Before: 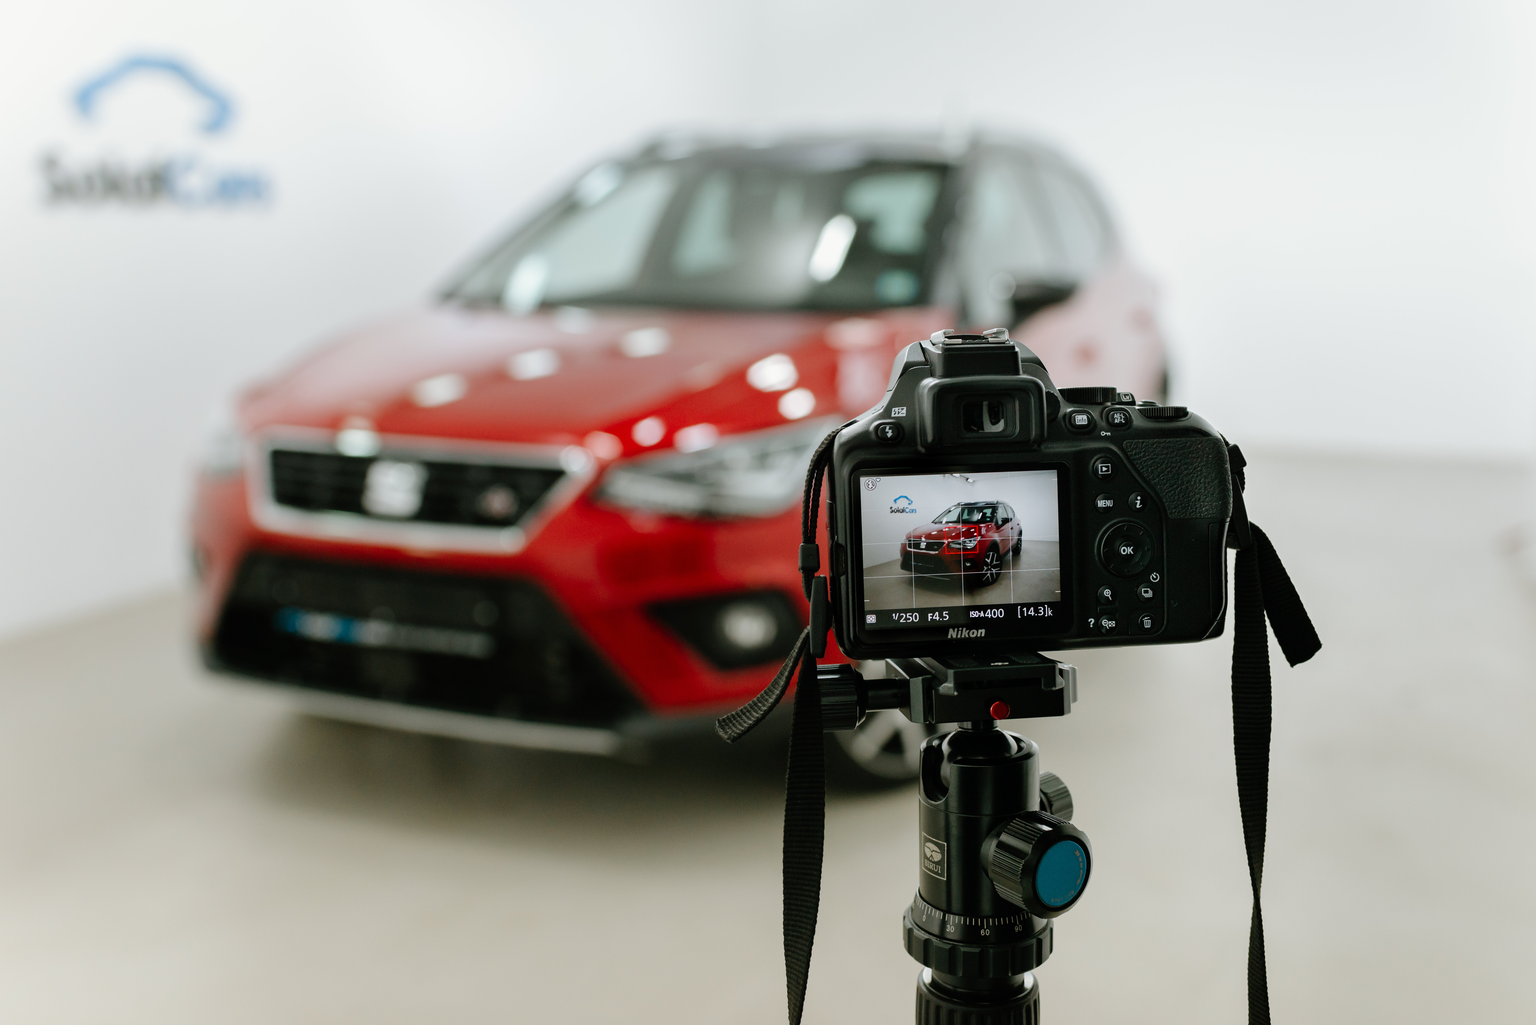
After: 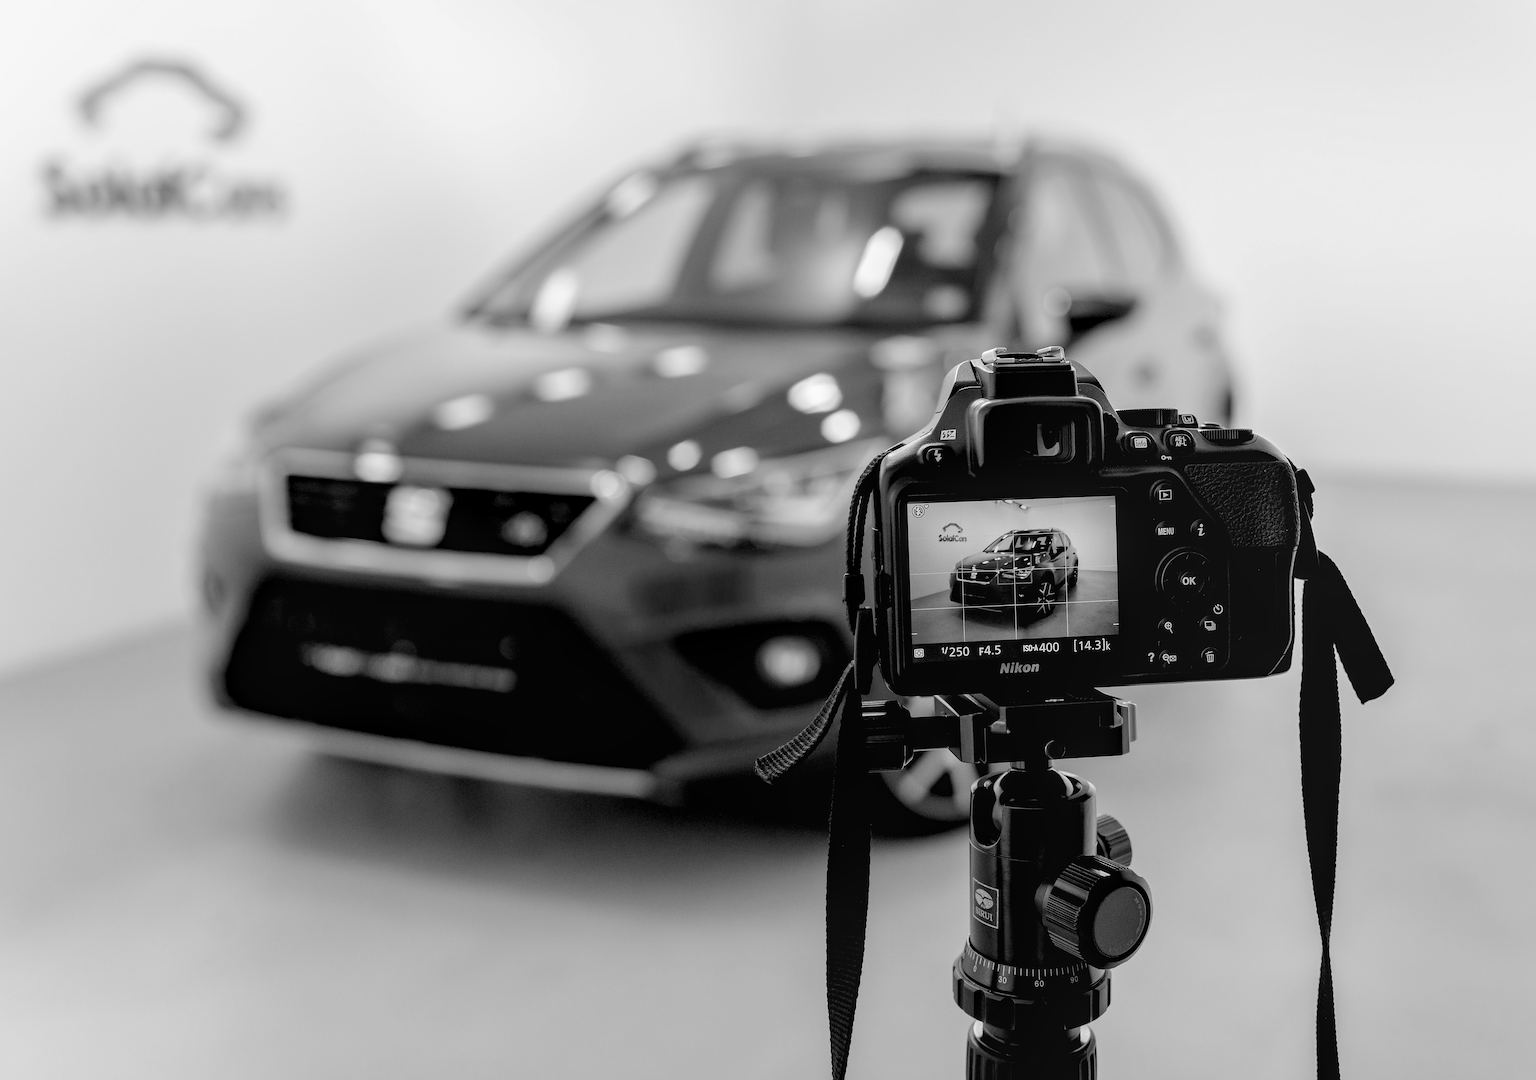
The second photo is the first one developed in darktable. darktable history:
crop and rotate: right 5.167%
monochrome: a 2.21, b -1.33, size 2.2
local contrast: on, module defaults
sharpen: on, module defaults
exposure: black level correction 0.007, compensate highlight preservation false
color balance rgb: shadows lift › chroma 3%, shadows lift › hue 240.84°, highlights gain › chroma 3%, highlights gain › hue 73.2°, global offset › luminance -0.5%, perceptual saturation grading › global saturation 20%, perceptual saturation grading › highlights -25%, perceptual saturation grading › shadows 50%, global vibrance 25.26%
